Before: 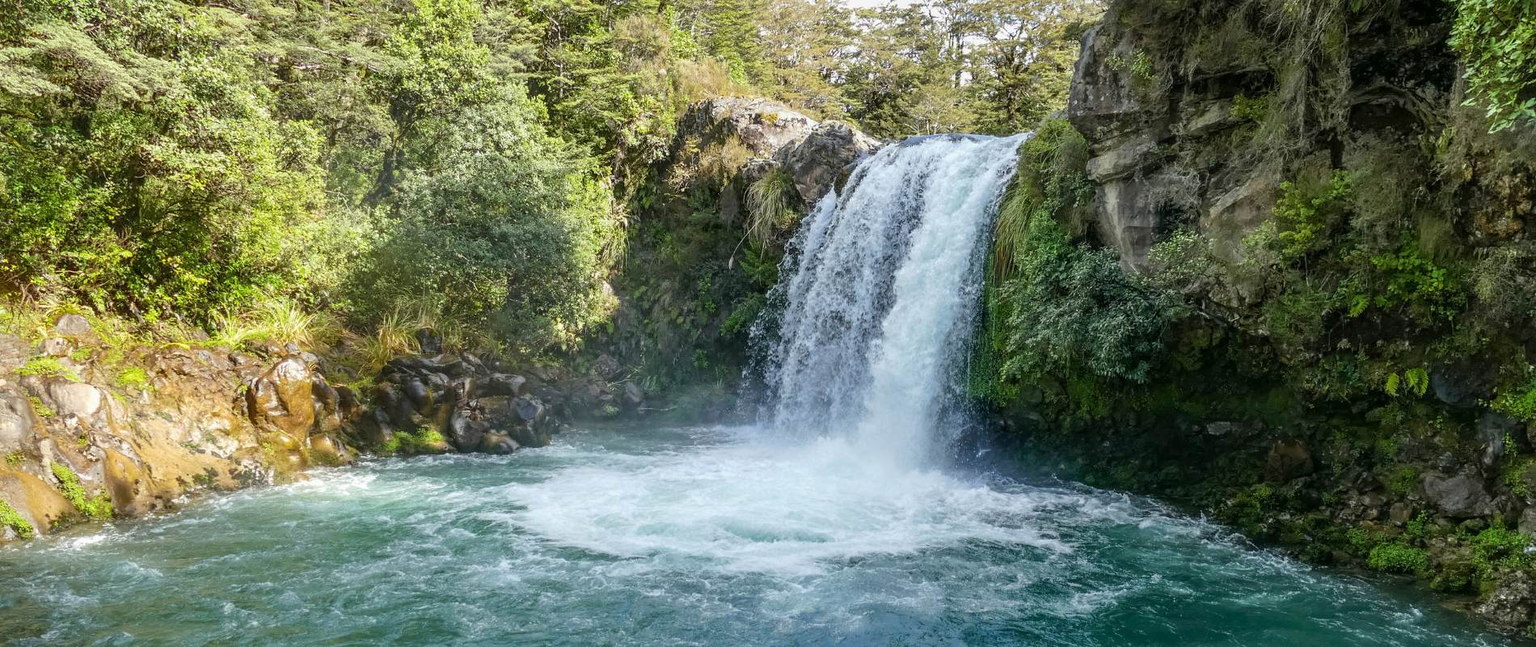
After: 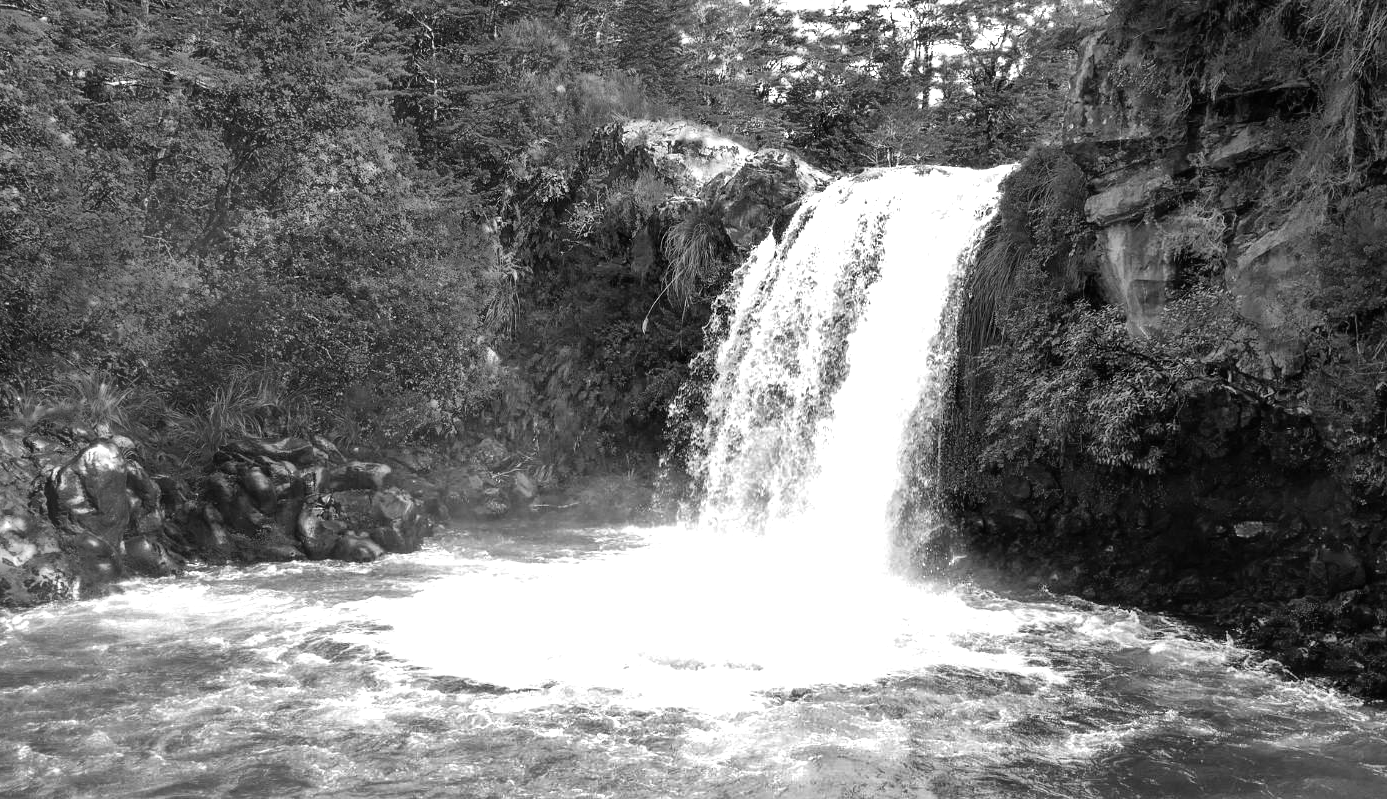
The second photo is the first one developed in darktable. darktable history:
crop: left 13.679%, right 13.314%
color zones: curves: ch0 [(0.287, 0.048) (0.493, 0.484) (0.737, 0.816)]; ch1 [(0, 0) (0.143, 0) (0.286, 0) (0.429, 0) (0.571, 0) (0.714, 0) (0.857, 0)]
shadows and highlights: soften with gaussian
tone equalizer: -8 EV -0.722 EV, -7 EV -0.669 EV, -6 EV -0.635 EV, -5 EV -0.413 EV, -3 EV 0.385 EV, -2 EV 0.6 EV, -1 EV 0.685 EV, +0 EV 0.769 EV
